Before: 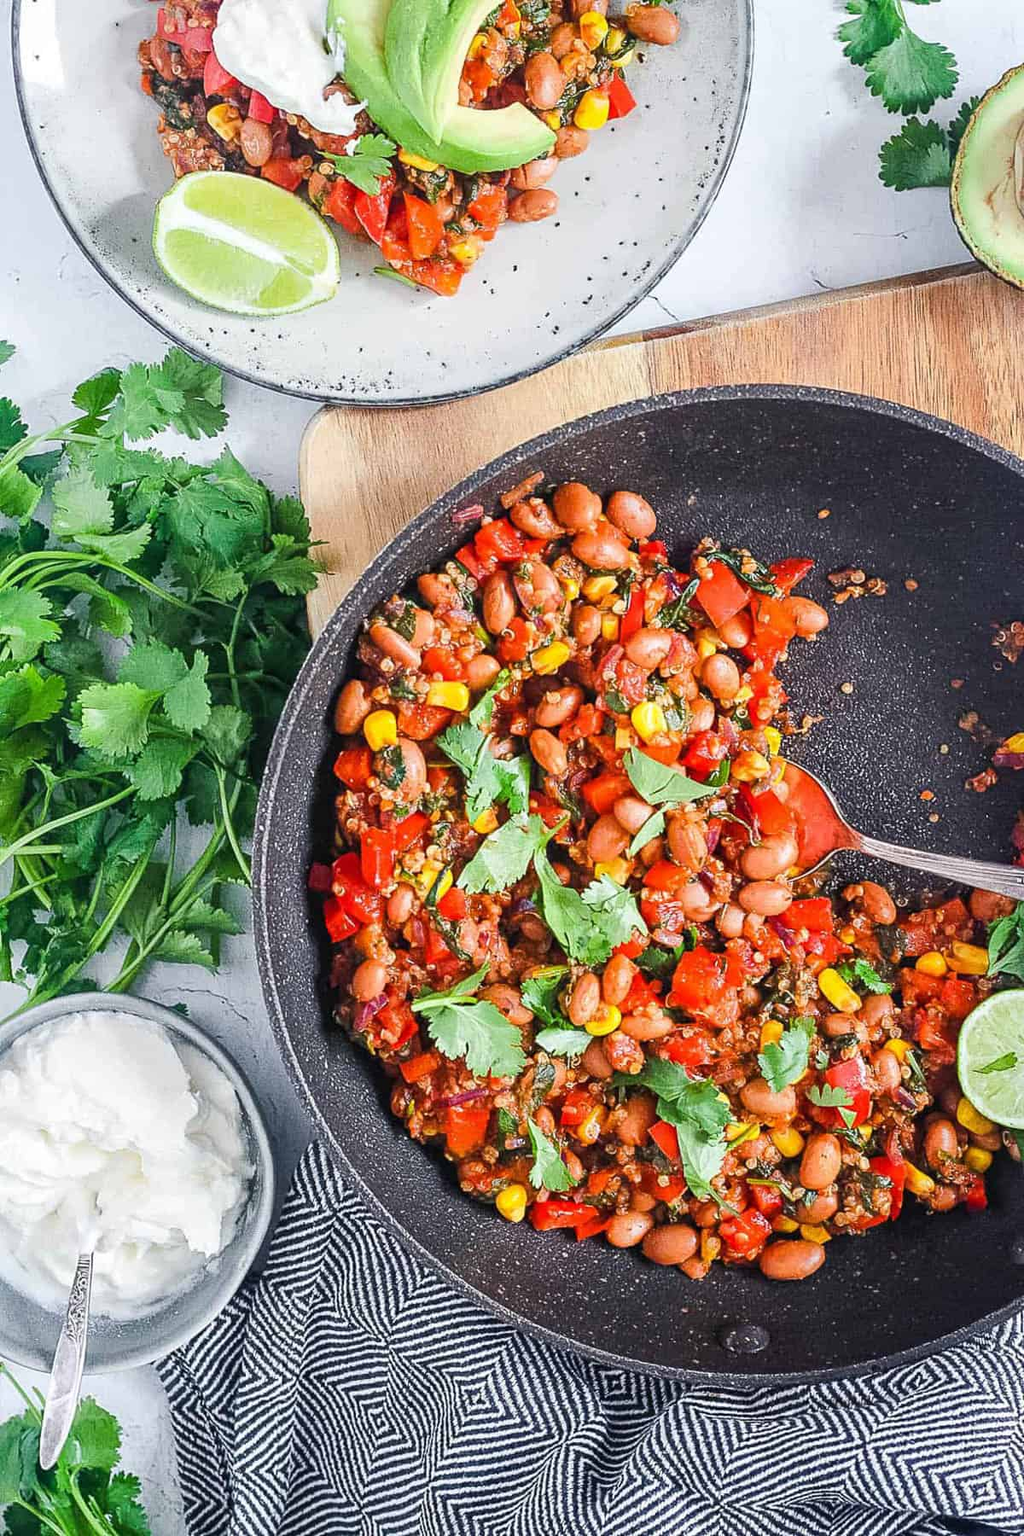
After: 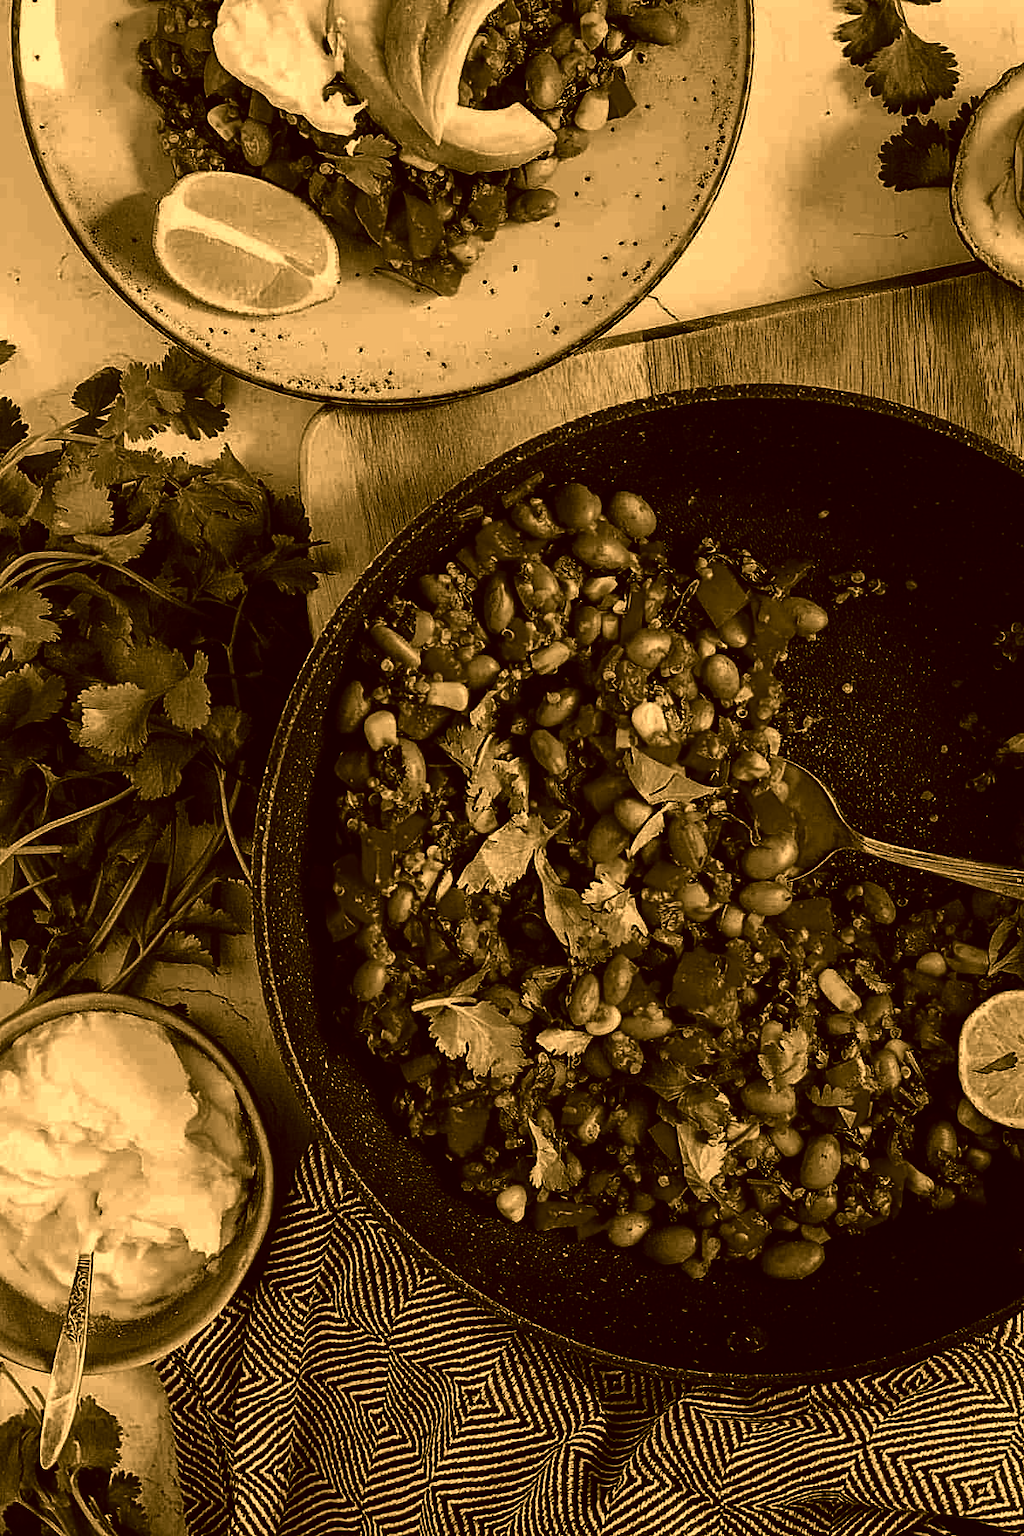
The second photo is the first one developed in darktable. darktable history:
color correction: highlights a* 10.61, highlights b* 29.9, shadows a* 2.75, shadows b* 18.02, saturation 1.73
contrast brightness saturation: contrast 0.021, brightness -0.999, saturation -0.994
